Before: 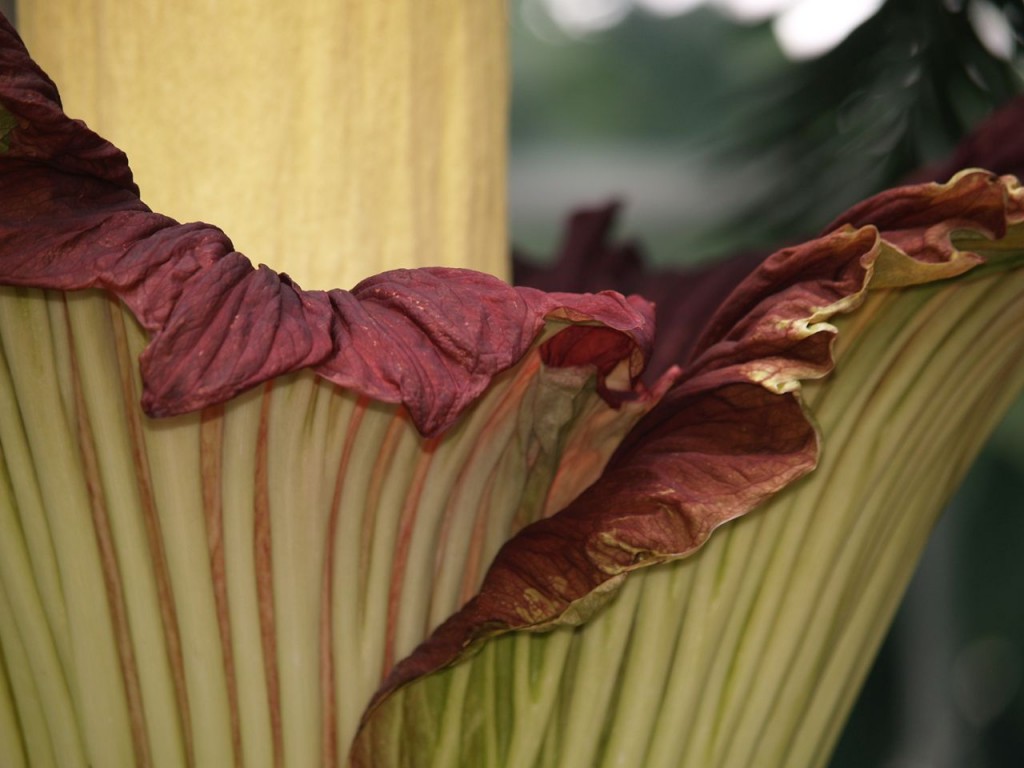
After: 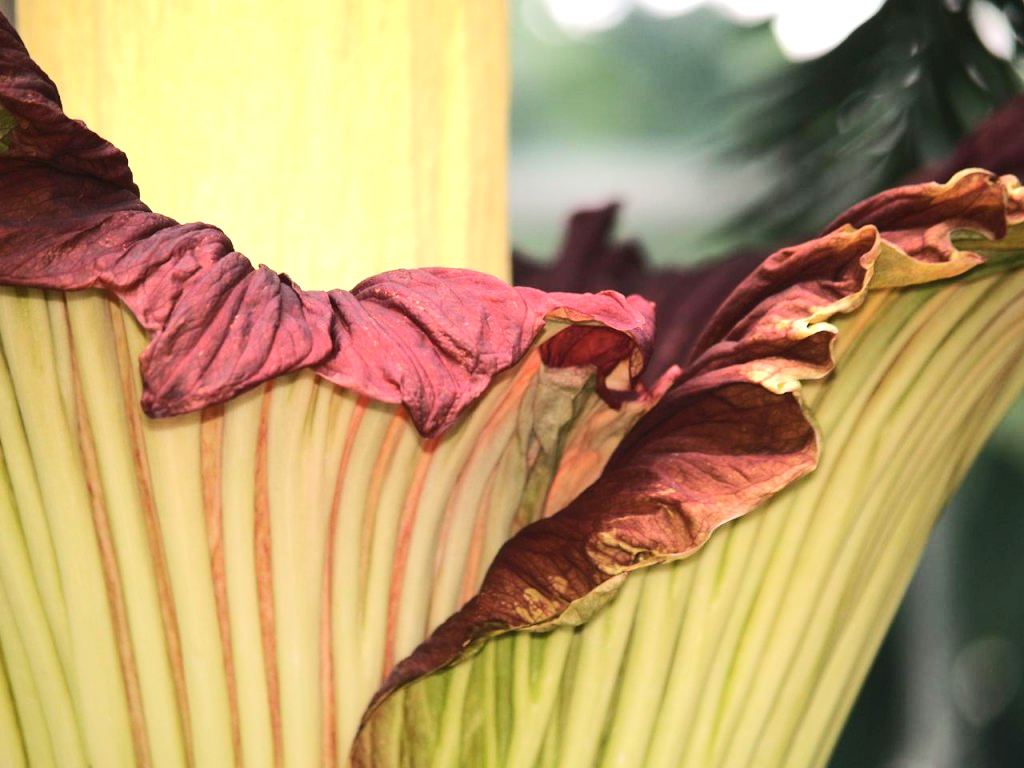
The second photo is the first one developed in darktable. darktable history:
rgb curve: curves: ch0 [(0, 0) (0.284, 0.292) (0.505, 0.644) (1, 1)], compensate middle gray true
exposure: black level correction 0, exposure 1 EV, compensate exposure bias true, compensate highlight preservation false
